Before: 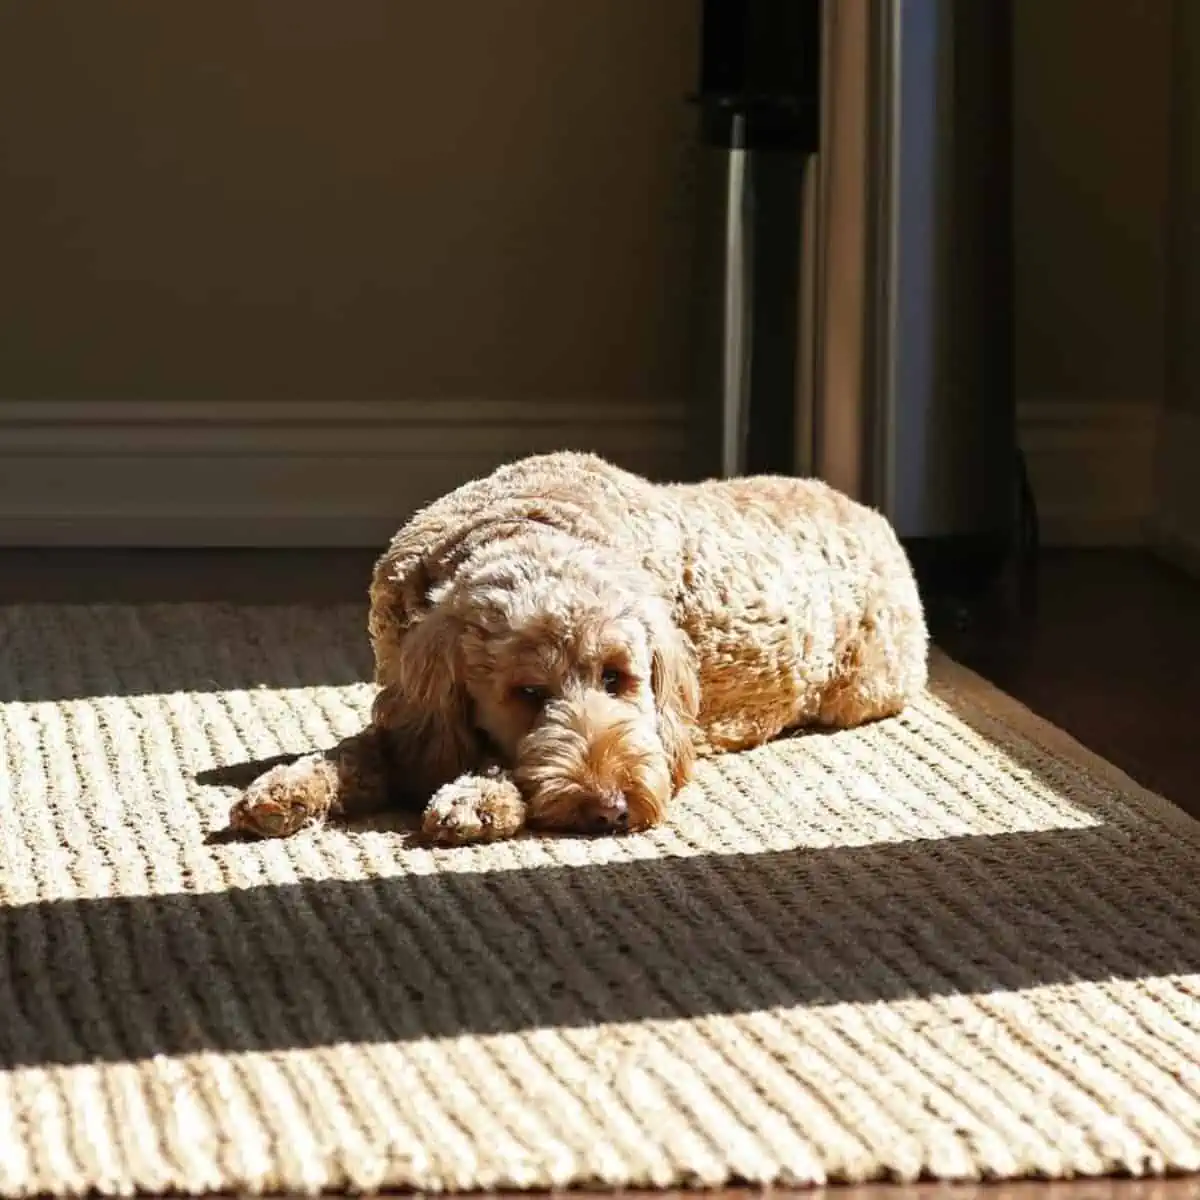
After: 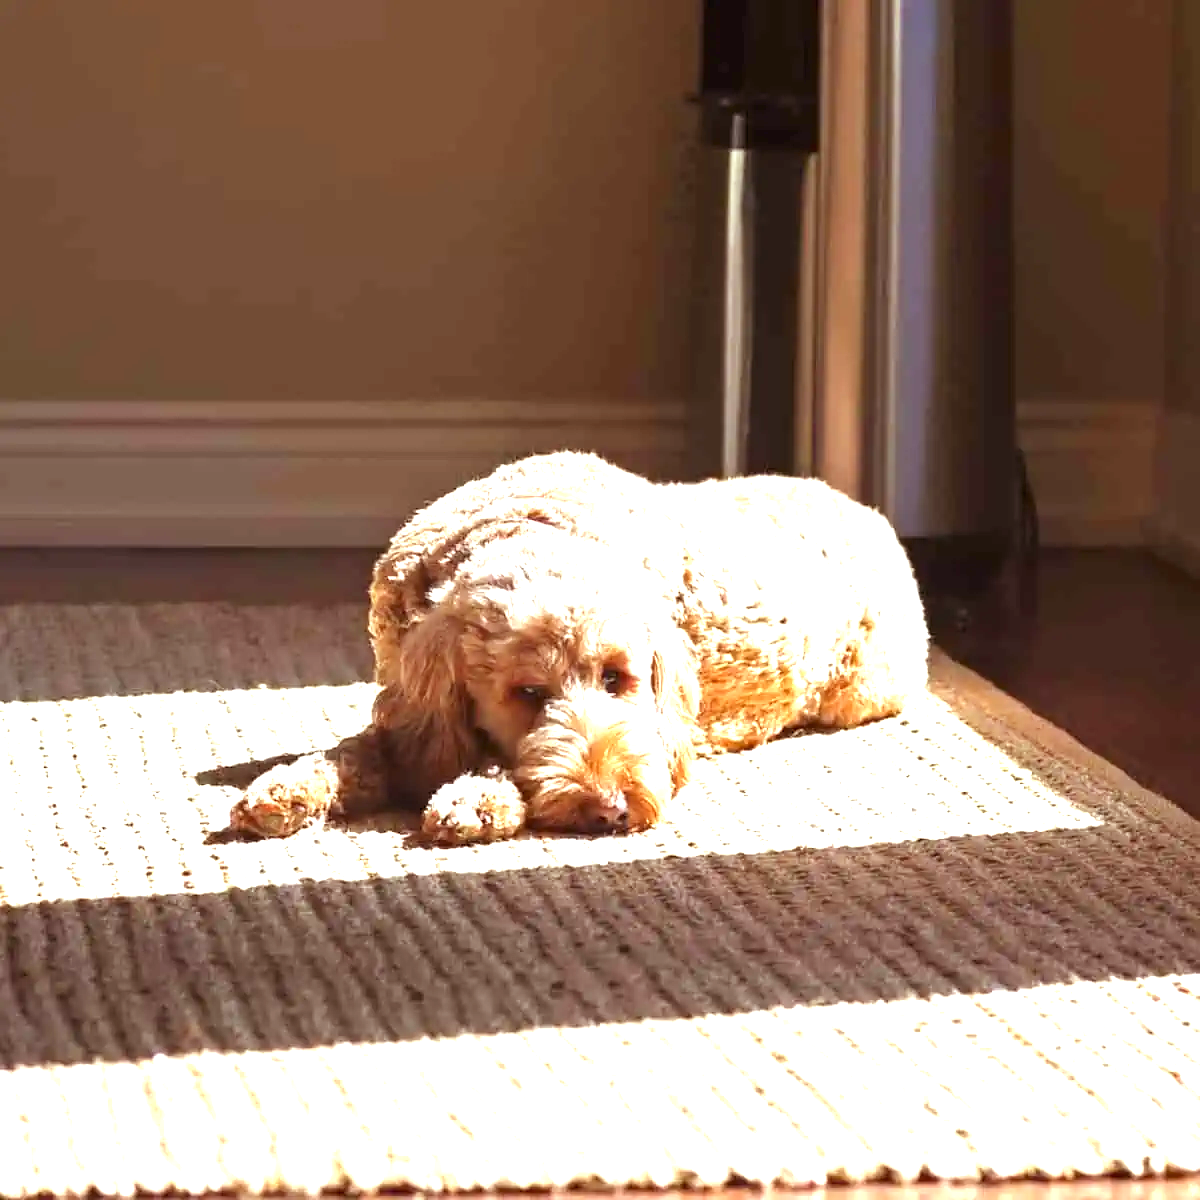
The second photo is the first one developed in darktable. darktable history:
rgb levels: mode RGB, independent channels, levels [[0, 0.474, 1], [0, 0.5, 1], [0, 0.5, 1]]
exposure: black level correction 0, exposure 1.45 EV, compensate exposure bias true, compensate highlight preservation false
